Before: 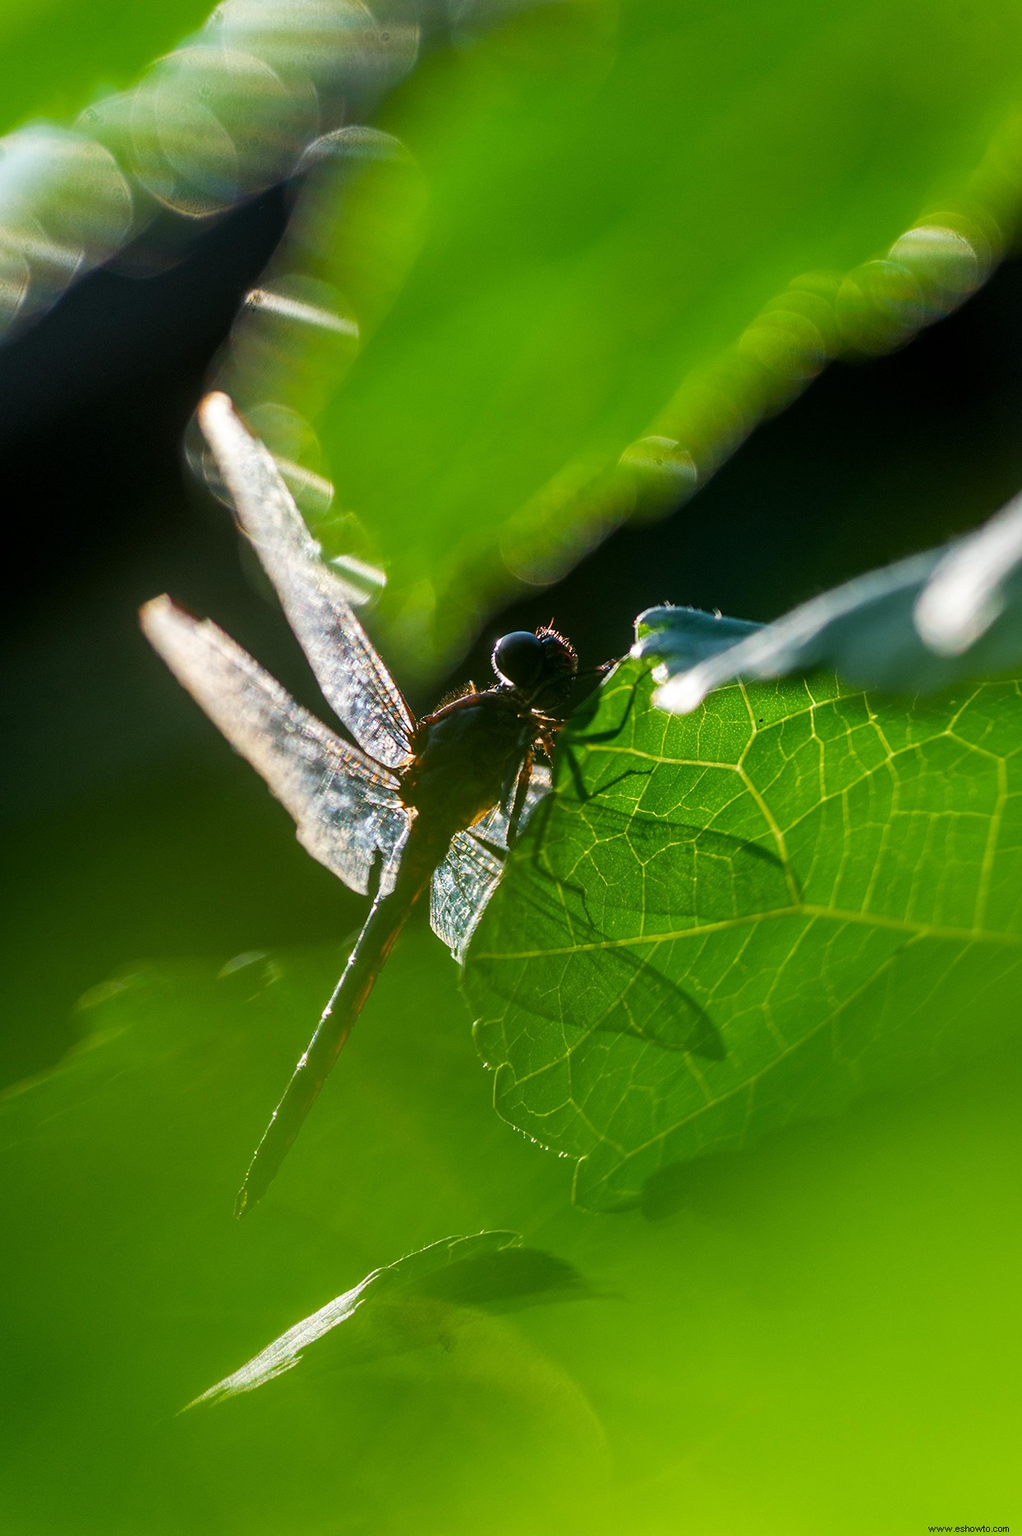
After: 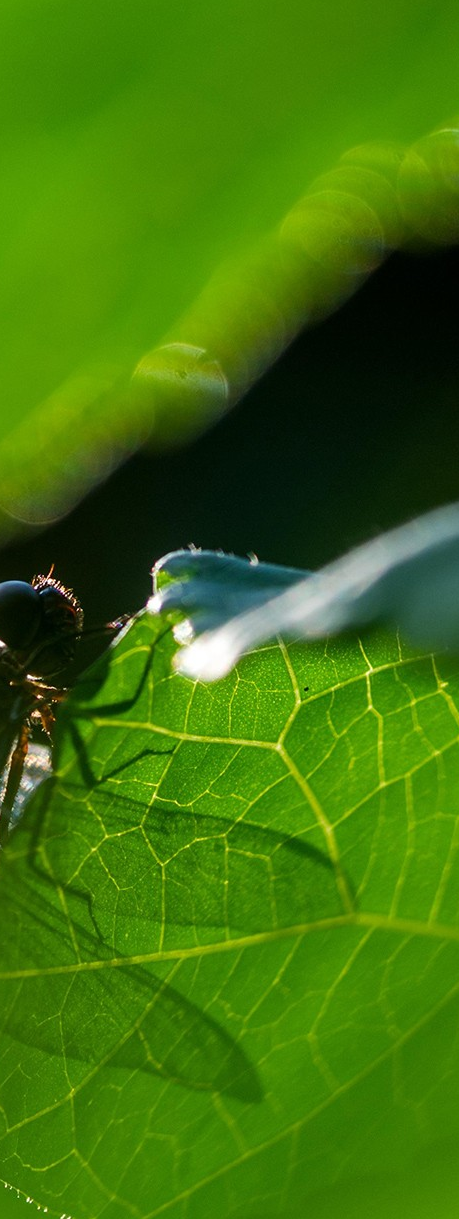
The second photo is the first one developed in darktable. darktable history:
crop and rotate: left 49.914%, top 10.094%, right 13.115%, bottom 24.694%
